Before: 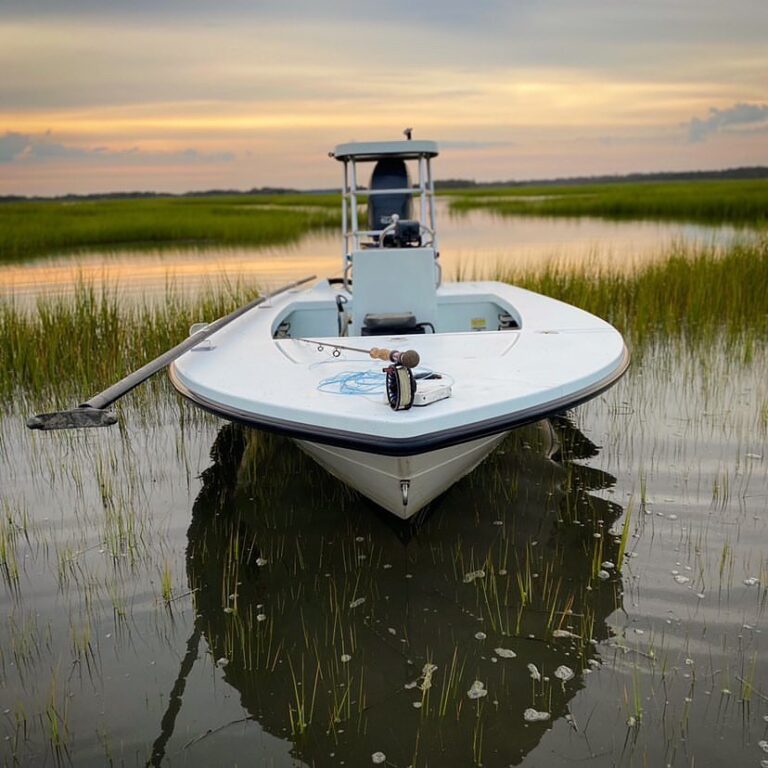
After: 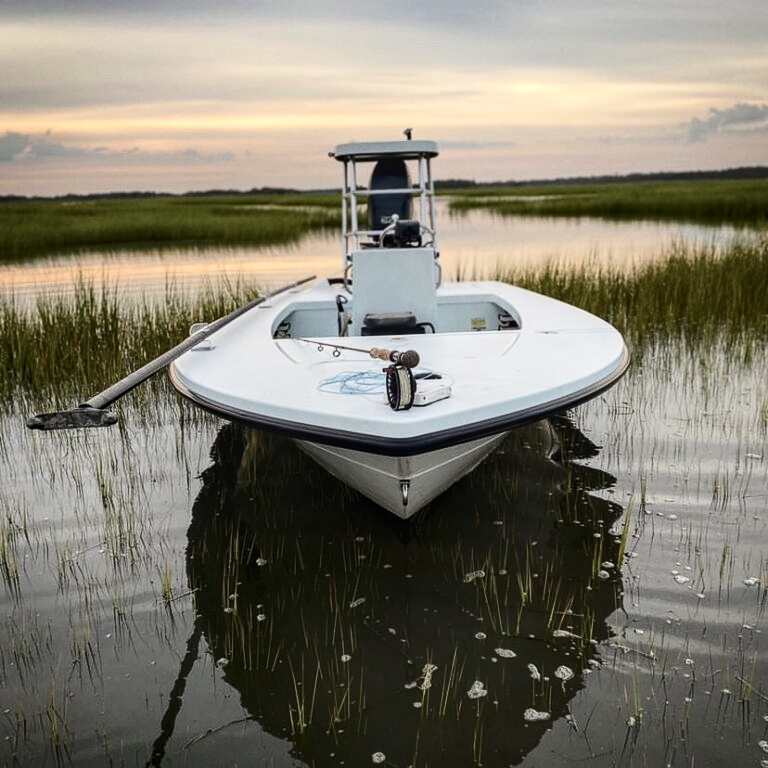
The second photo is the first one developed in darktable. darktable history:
local contrast: on, module defaults
contrast brightness saturation: contrast 0.25, saturation -0.31
